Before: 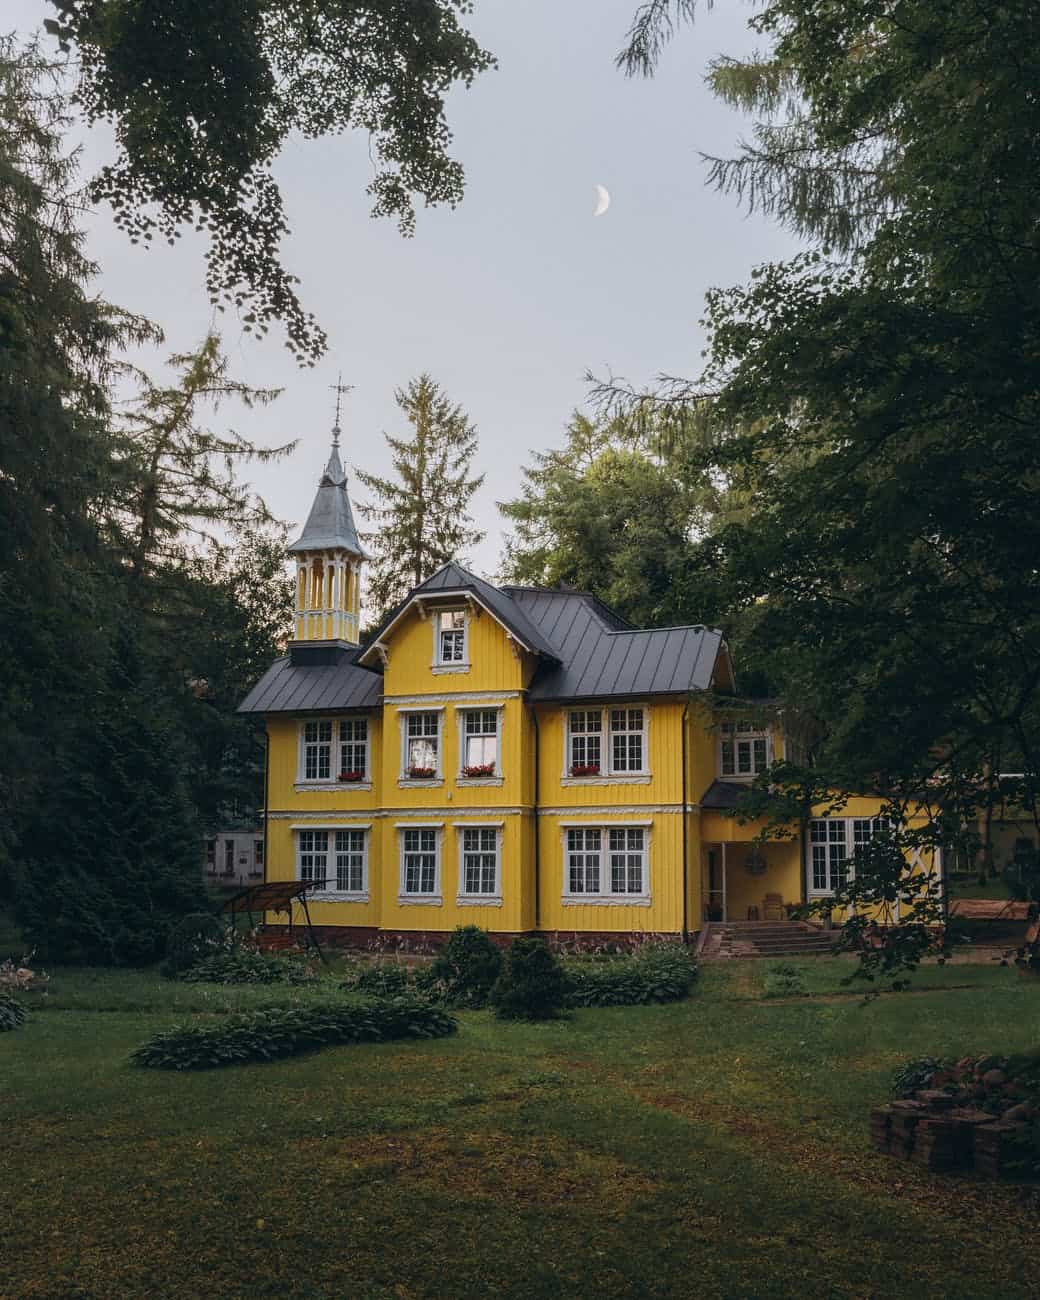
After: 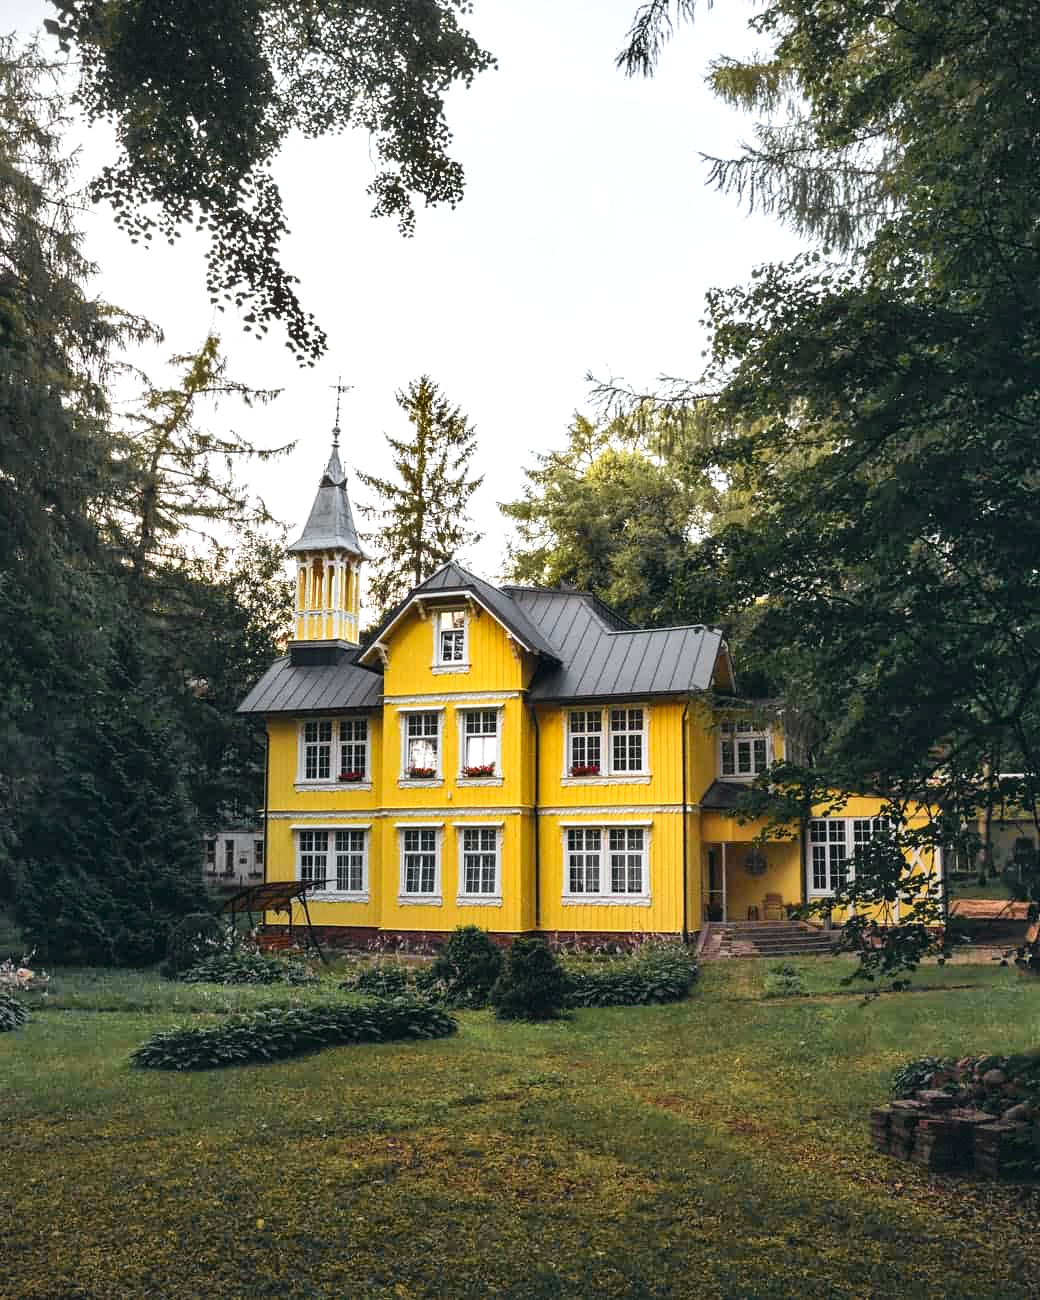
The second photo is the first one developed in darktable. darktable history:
shadows and highlights: soften with gaussian
vibrance: on, module defaults
tone curve: curves: ch0 [(0, 0) (0.037, 0.025) (0.131, 0.093) (0.275, 0.256) (0.497, 0.51) (0.617, 0.643) (0.704, 0.732) (0.813, 0.832) (0.911, 0.925) (0.997, 0.995)]; ch1 [(0, 0) (0.301, 0.3) (0.444, 0.45) (0.493, 0.495) (0.507, 0.503) (0.534, 0.533) (0.582, 0.58) (0.658, 0.693) (0.746, 0.77) (1, 1)]; ch2 [(0, 0) (0.246, 0.233) (0.36, 0.352) (0.415, 0.418) (0.476, 0.492) (0.502, 0.504) (0.525, 0.518) (0.539, 0.544) (0.586, 0.602) (0.634, 0.651) (0.706, 0.727) (0.853, 0.852) (1, 0.951)], color space Lab, independent channels, preserve colors none
vignetting: fall-off start 97.28%, fall-off radius 79%, brightness -0.462, saturation -0.3, width/height ratio 1.114, dithering 8-bit output, unbound false
exposure: black level correction 0.001, exposure 0.955 EV, compensate exposure bias true, compensate highlight preservation false
